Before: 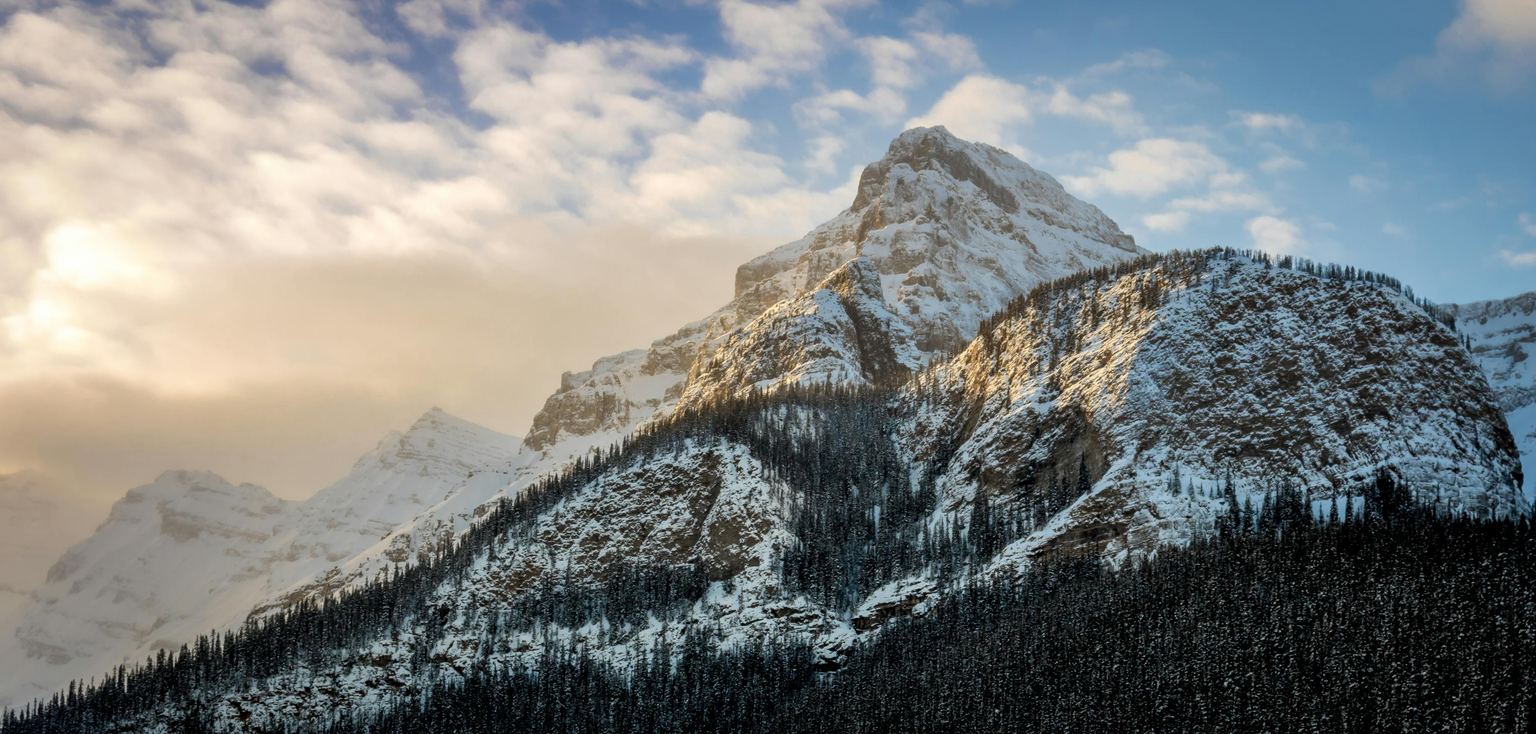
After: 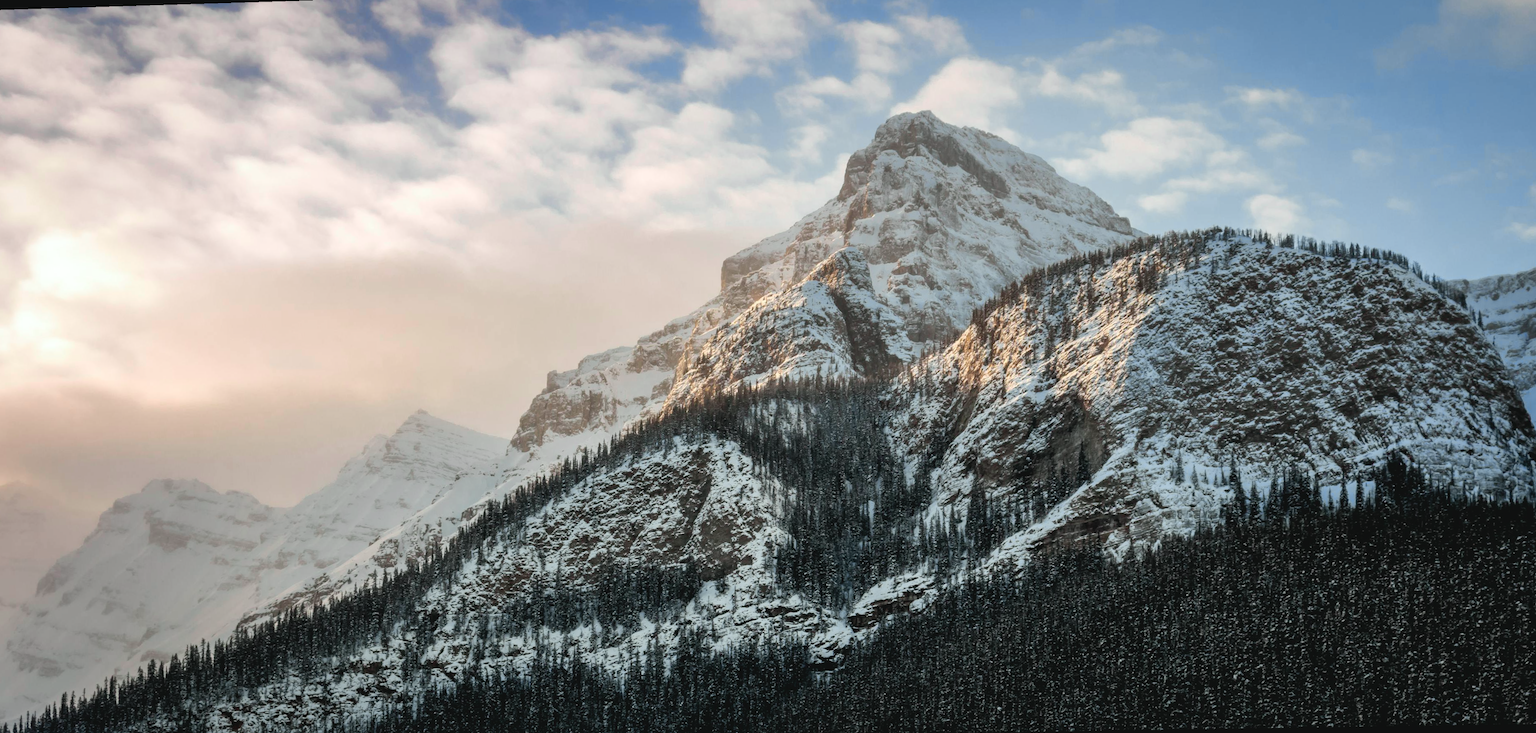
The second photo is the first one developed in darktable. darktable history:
tone curve: curves: ch0 [(0, 0.046) (0.04, 0.074) (0.831, 0.861) (1, 1)]; ch1 [(0, 0) (0.146, 0.159) (0.338, 0.365) (0.417, 0.455) (0.489, 0.486) (0.504, 0.502) (0.529, 0.537) (0.563, 0.567) (1, 1)]; ch2 [(0, 0) (0.307, 0.298) (0.388, 0.375) (0.443, 0.456) (0.485, 0.492) (0.544, 0.525) (1, 1)], color space Lab, independent channels, preserve colors none
rotate and perspective: rotation -1.32°, lens shift (horizontal) -0.031, crop left 0.015, crop right 0.985, crop top 0.047, crop bottom 0.982
